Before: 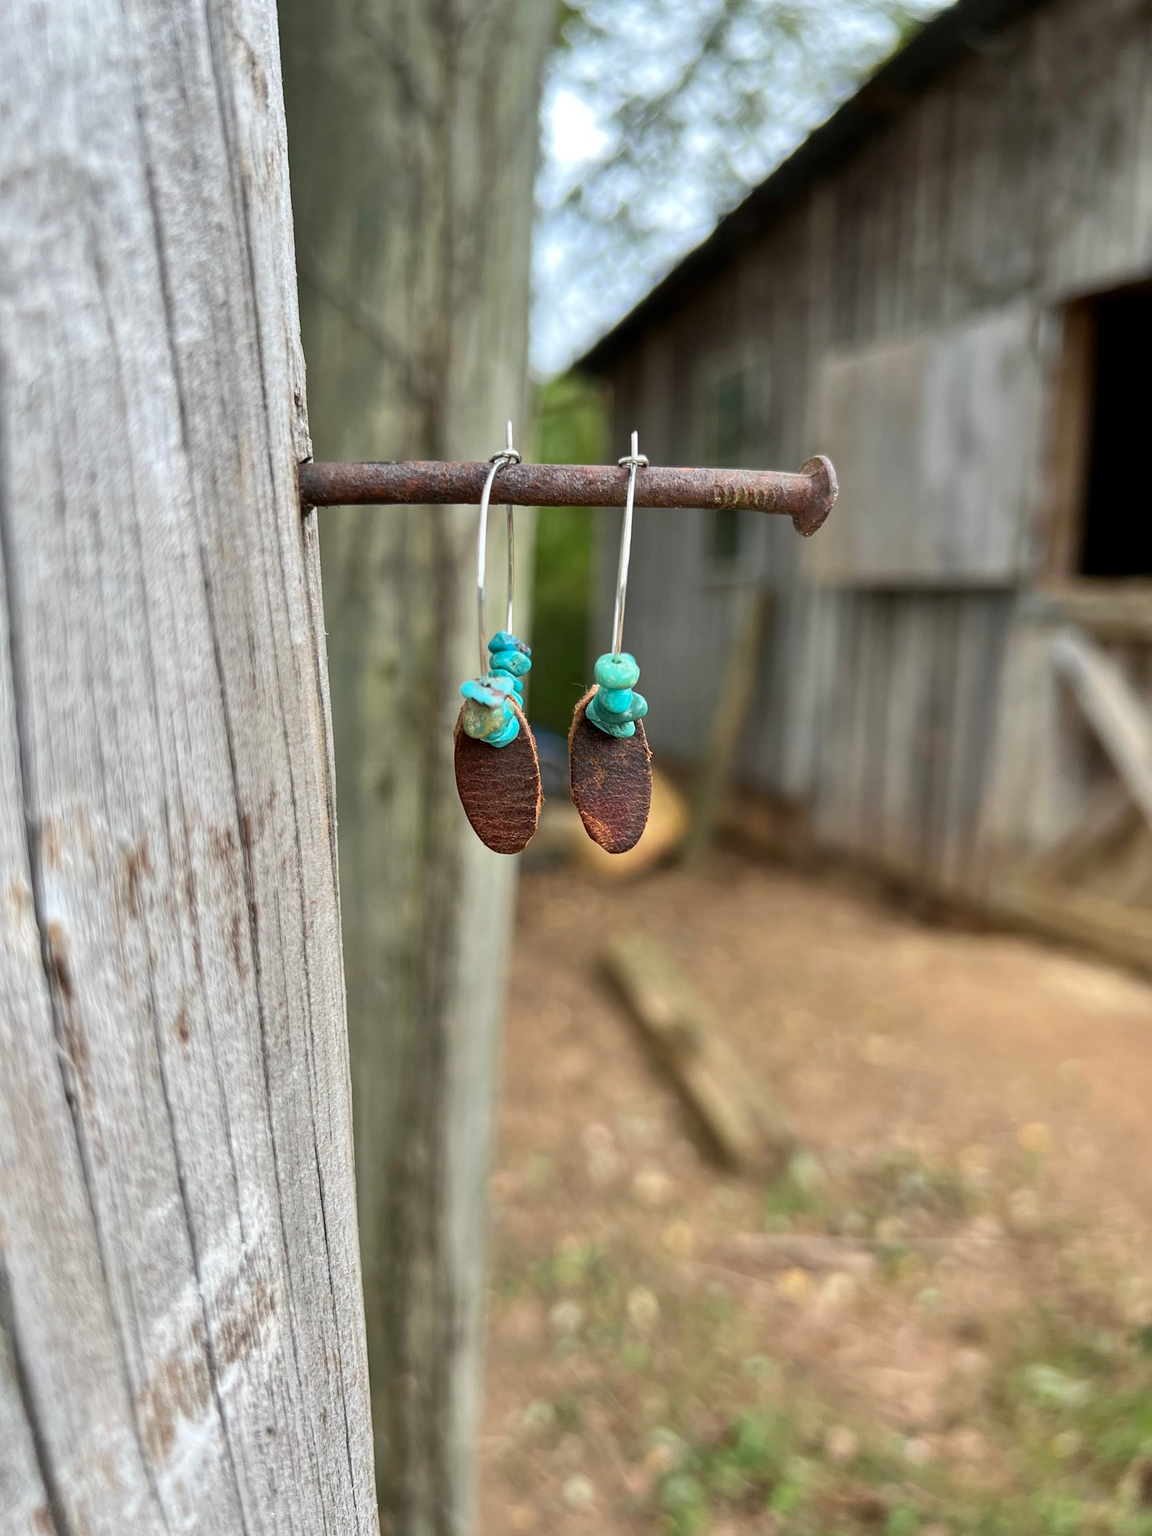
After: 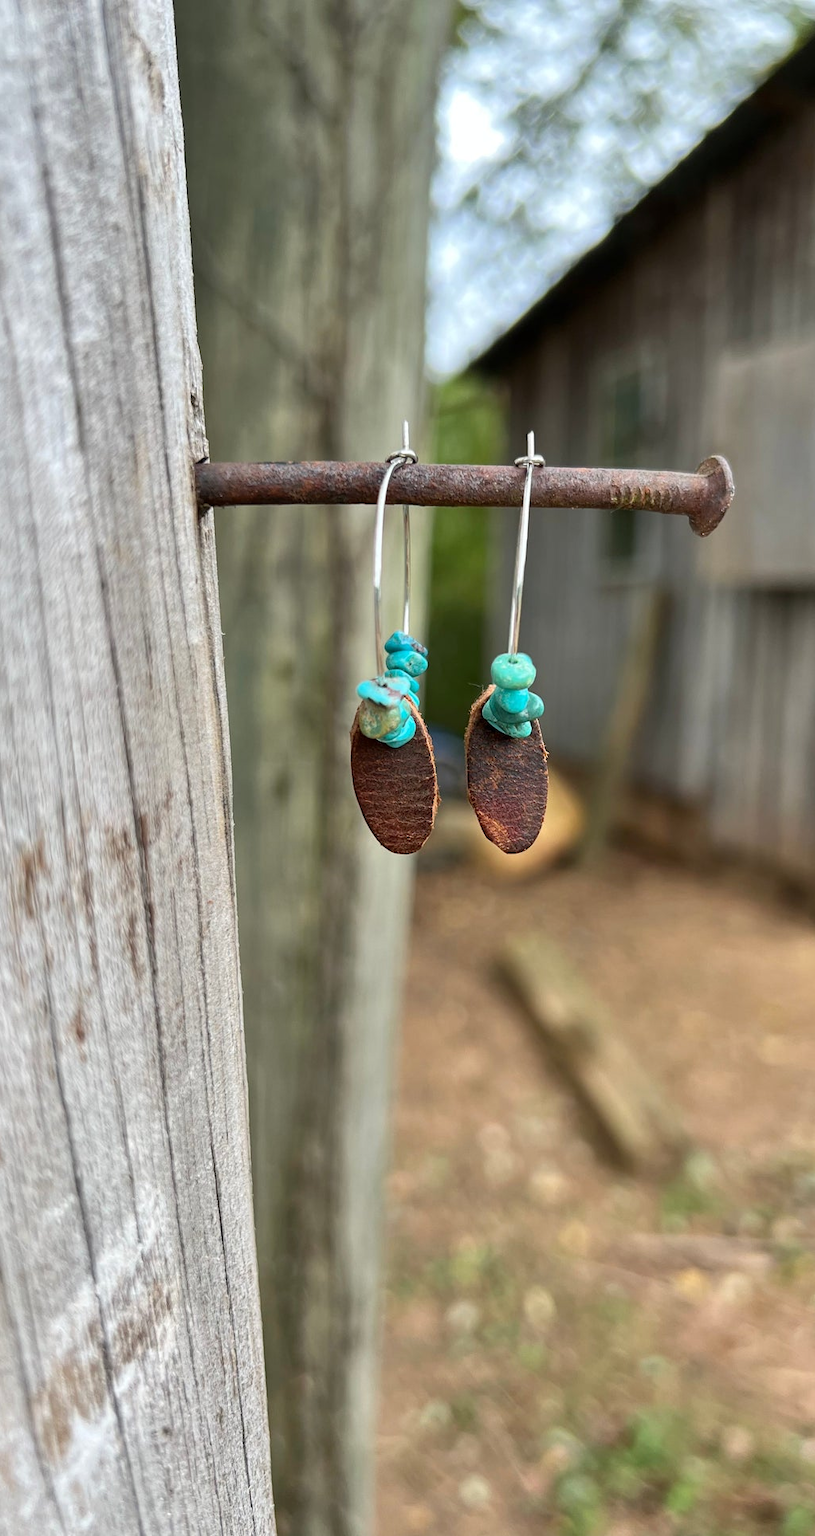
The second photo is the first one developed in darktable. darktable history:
crop and rotate: left 9.019%, right 20.159%
tone equalizer: on, module defaults
